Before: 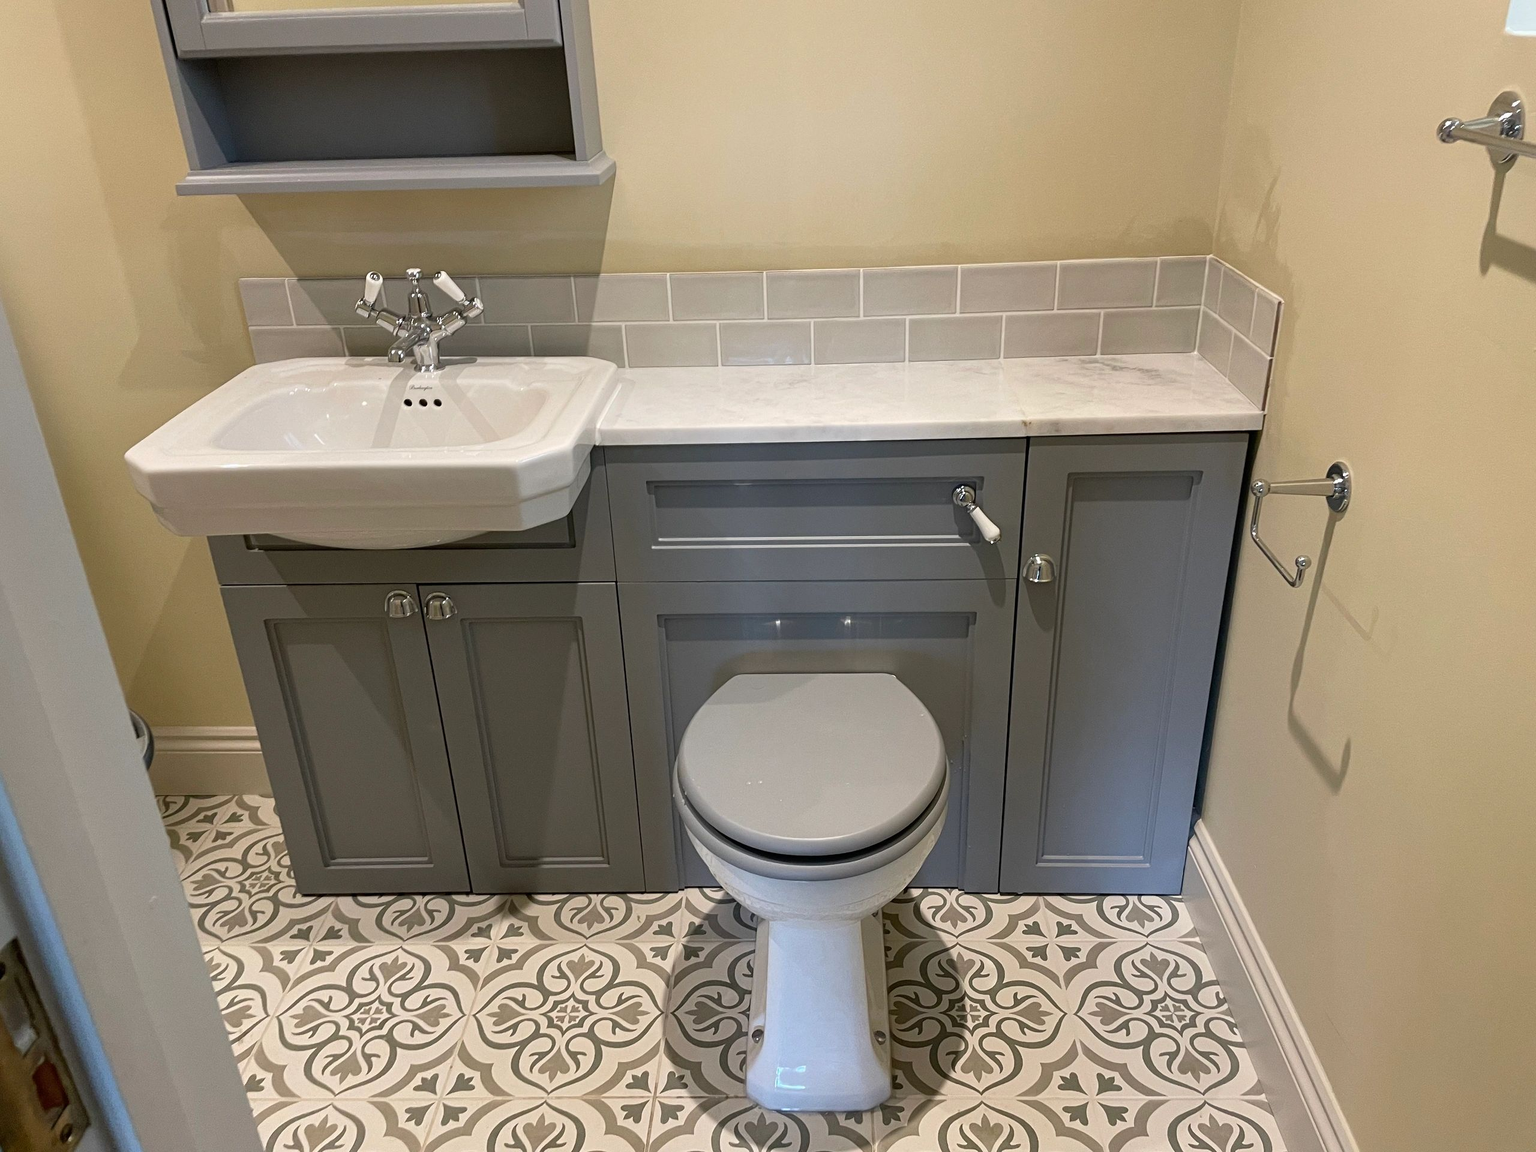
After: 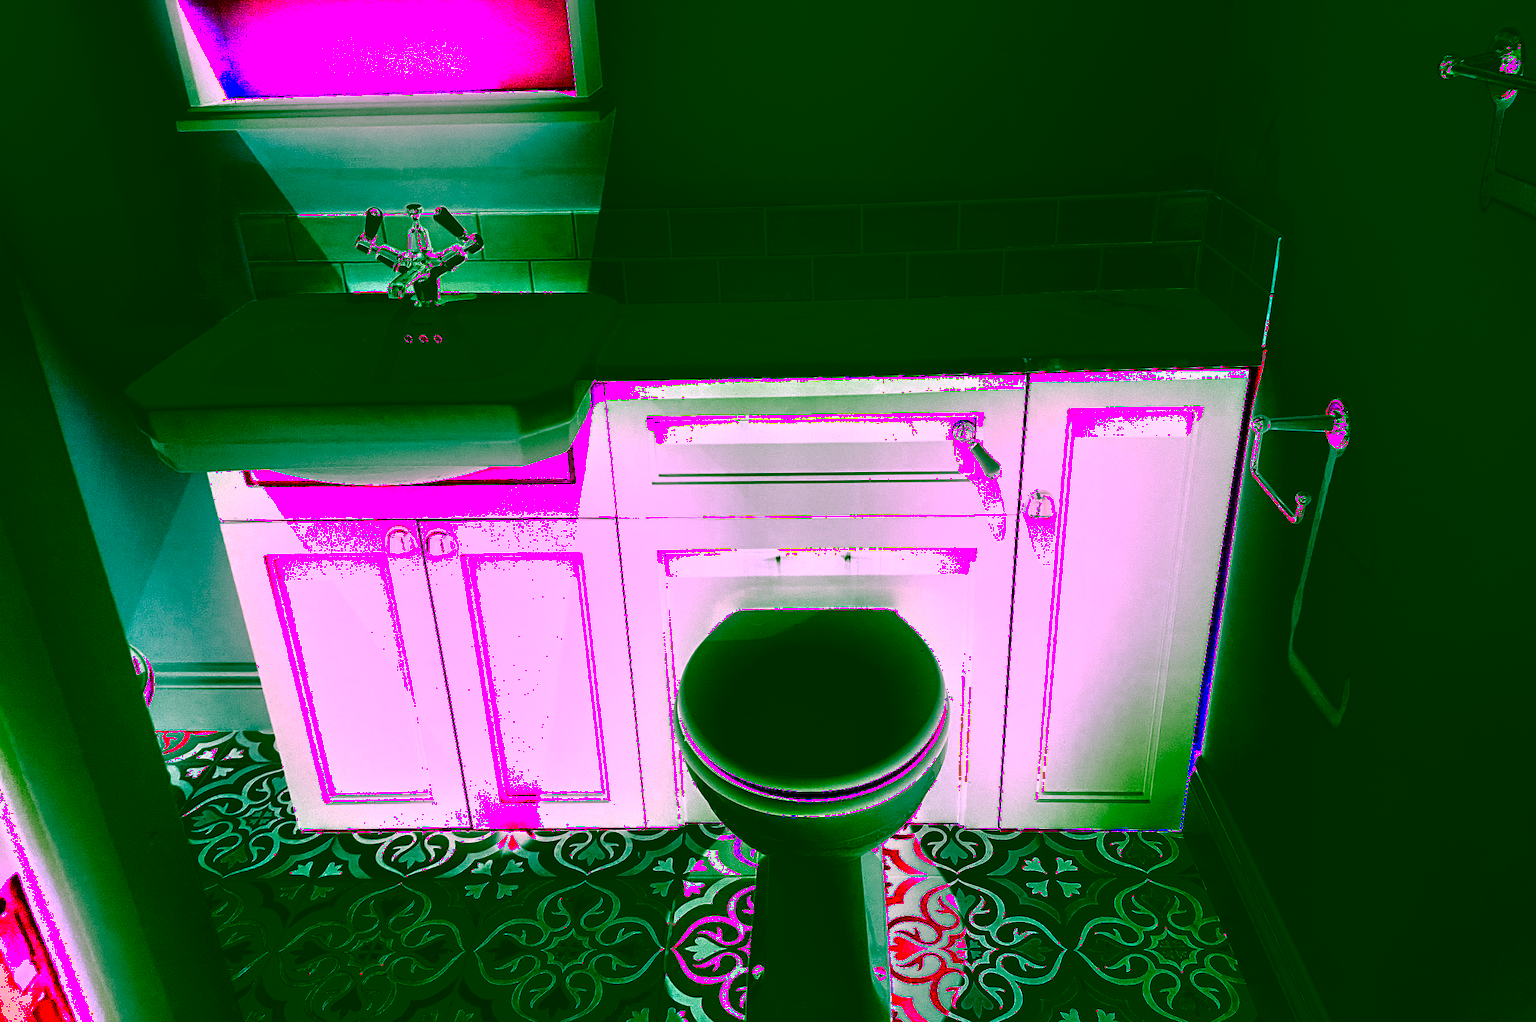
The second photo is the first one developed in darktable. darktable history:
white balance: red 8, blue 8
contrast brightness saturation: contrast 0.2, brightness 0.16, saturation 0.22
shadows and highlights: shadows 80.73, white point adjustment -9.07, highlights -61.46, soften with gaussian
crop and rotate: top 5.609%, bottom 5.609%
